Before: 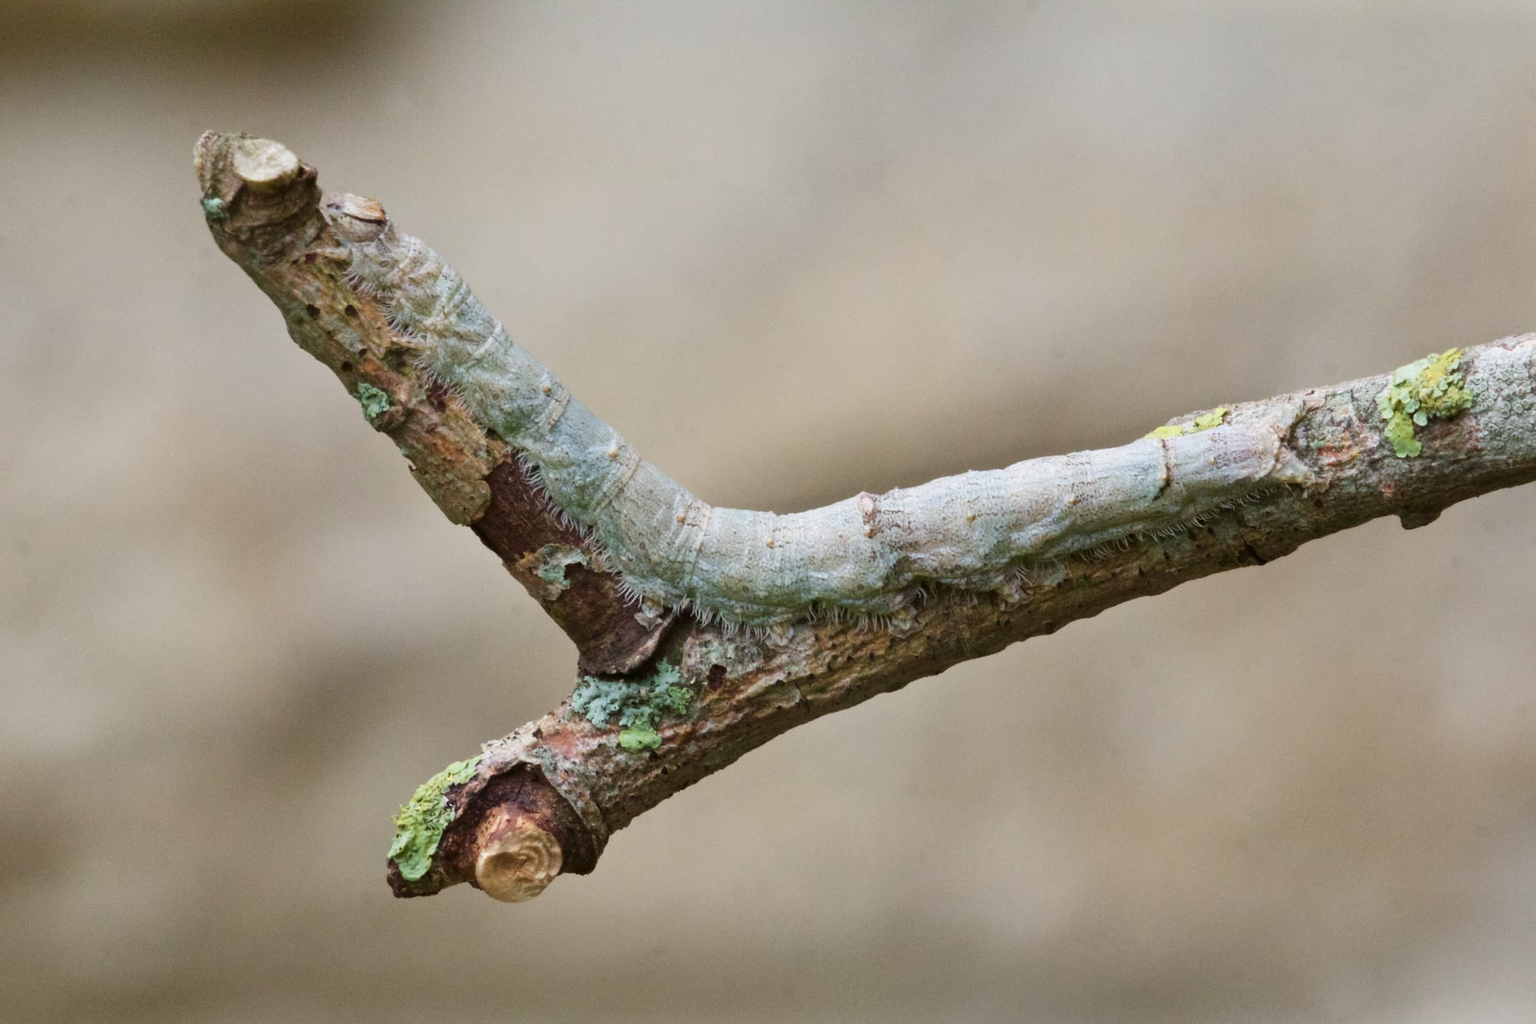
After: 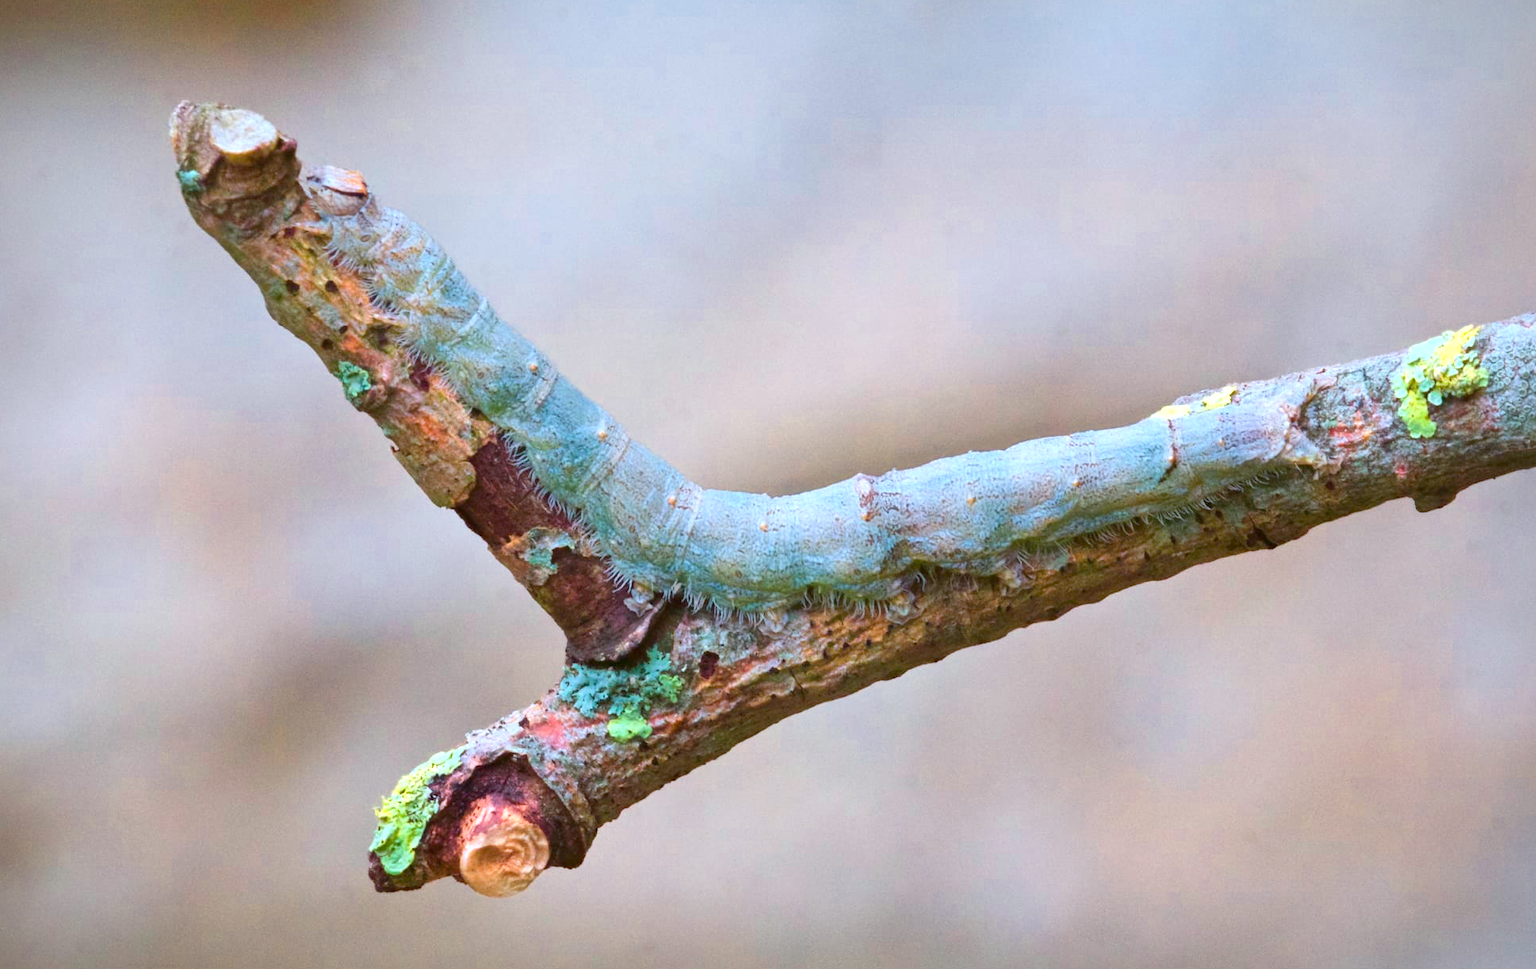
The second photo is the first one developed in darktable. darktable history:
crop: left 1.964%, top 3.251%, right 1.122%, bottom 4.933%
color calibration: output R [1.422, -0.35, -0.252, 0], output G [-0.238, 1.259, -0.084, 0], output B [-0.081, -0.196, 1.58, 0], output brightness [0.49, 0.671, -0.57, 0], illuminant same as pipeline (D50), adaptation none (bypass), saturation algorithm version 1 (2020)
vignetting: fall-off start 91.19%
color balance rgb: global vibrance 0.5%
